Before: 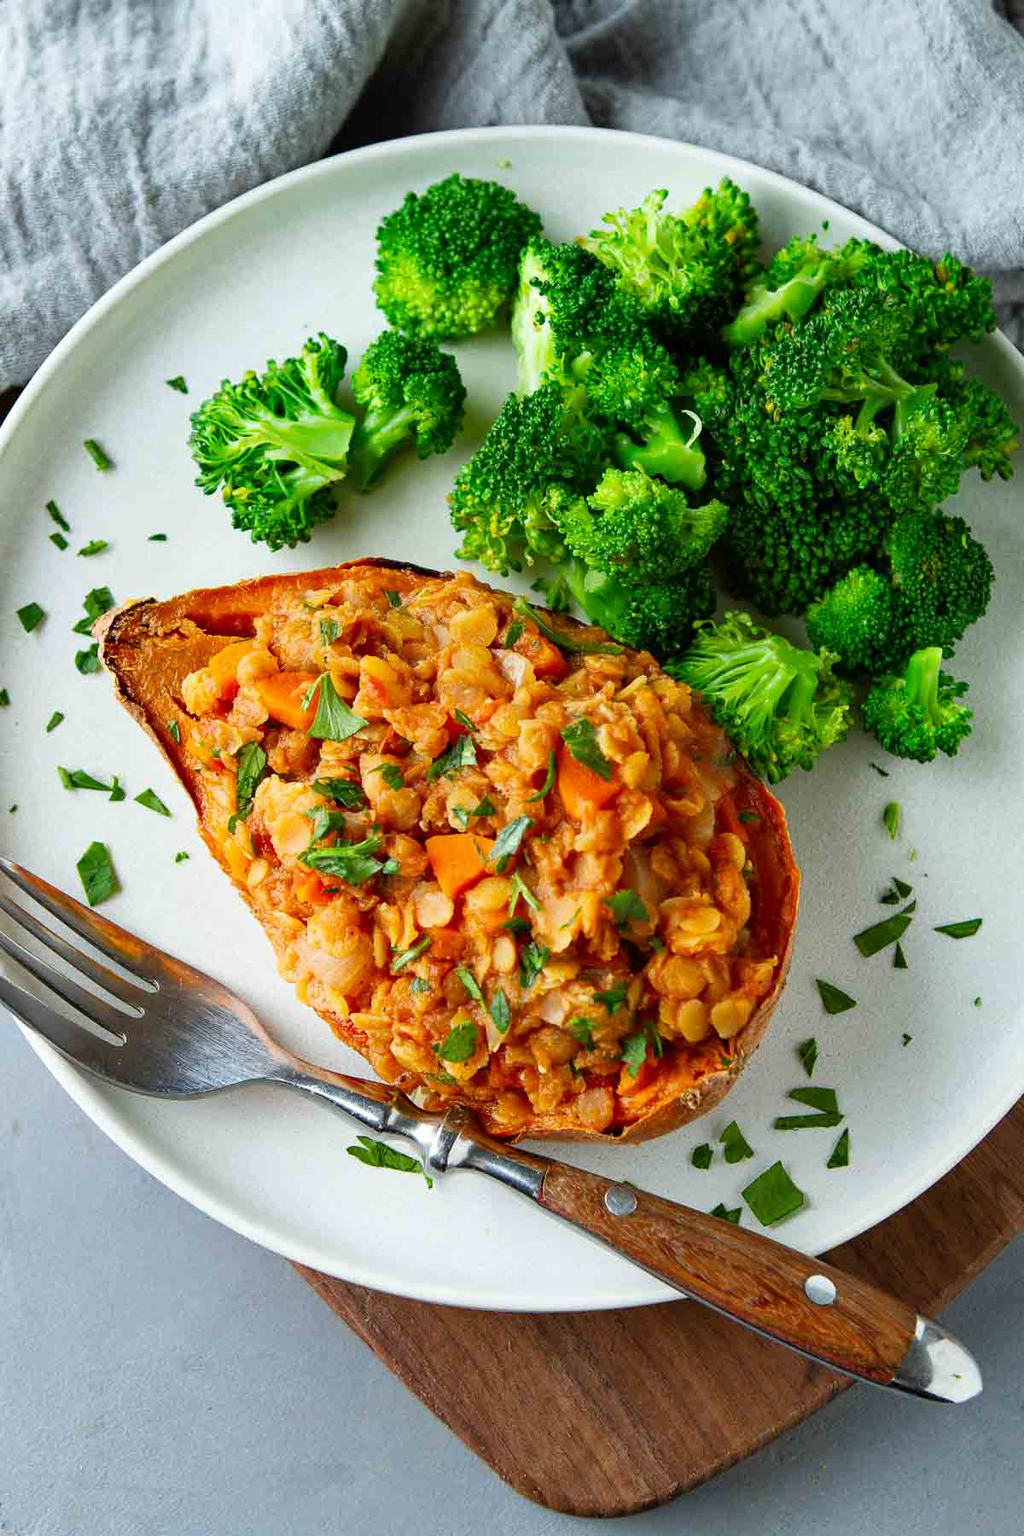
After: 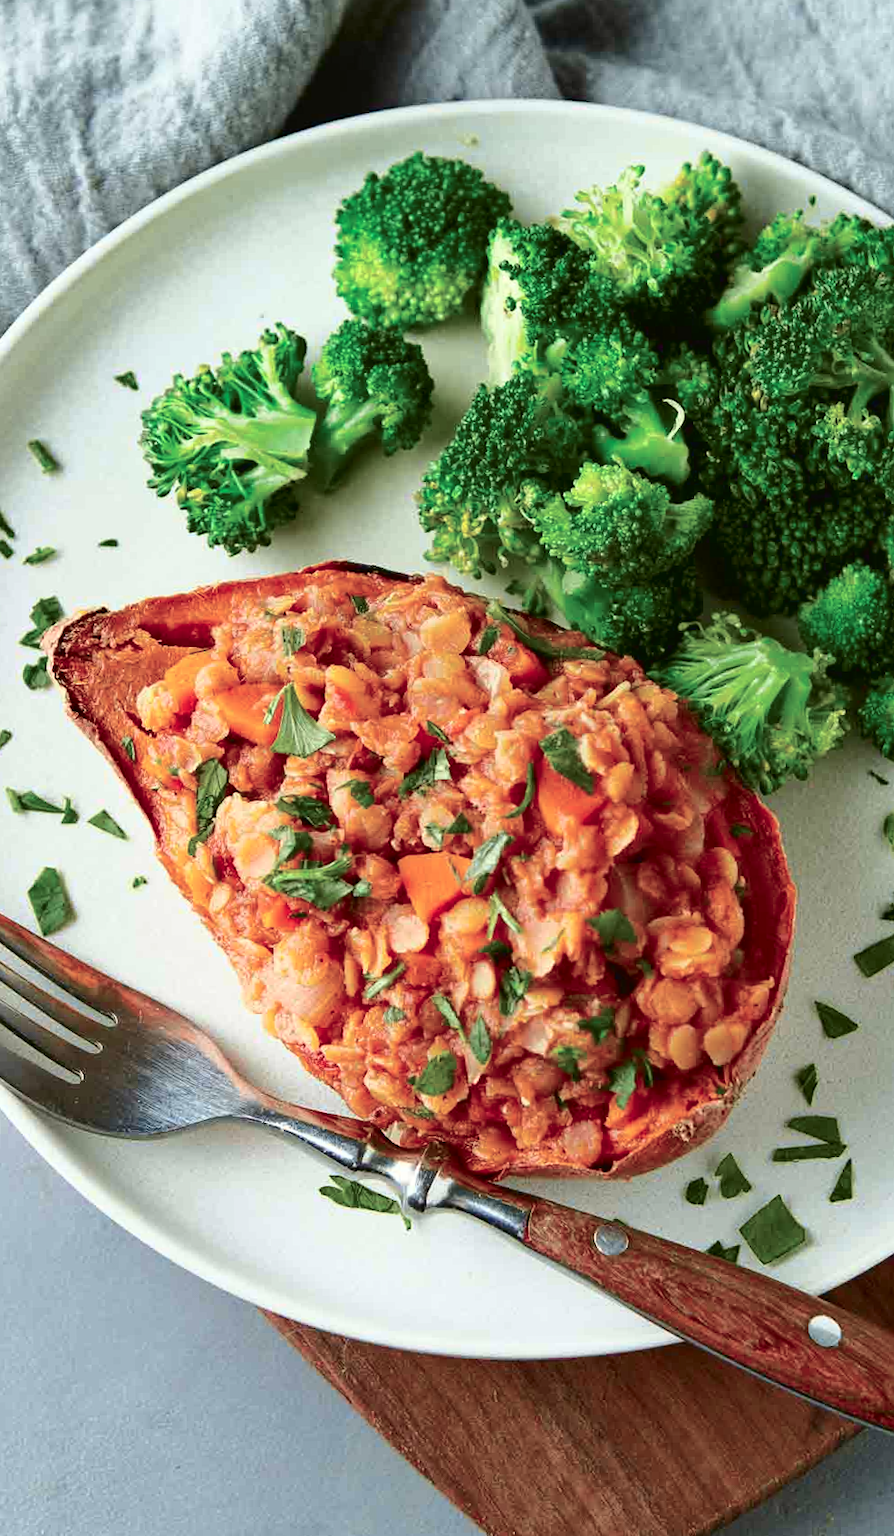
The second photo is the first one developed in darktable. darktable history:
crop and rotate: angle 0.893°, left 4.122%, top 0.954%, right 11.68%, bottom 2.645%
tone curve: curves: ch0 [(0, 0.021) (0.059, 0.053) (0.212, 0.18) (0.337, 0.304) (0.495, 0.505) (0.725, 0.731) (0.89, 0.919) (1, 1)]; ch1 [(0, 0) (0.094, 0.081) (0.285, 0.299) (0.403, 0.436) (0.479, 0.475) (0.54, 0.55) (0.615, 0.637) (0.683, 0.688) (1, 1)]; ch2 [(0, 0) (0.257, 0.217) (0.434, 0.434) (0.498, 0.507) (0.527, 0.542) (0.597, 0.587) (0.658, 0.595) (1, 1)], color space Lab, independent channels, preserve colors none
